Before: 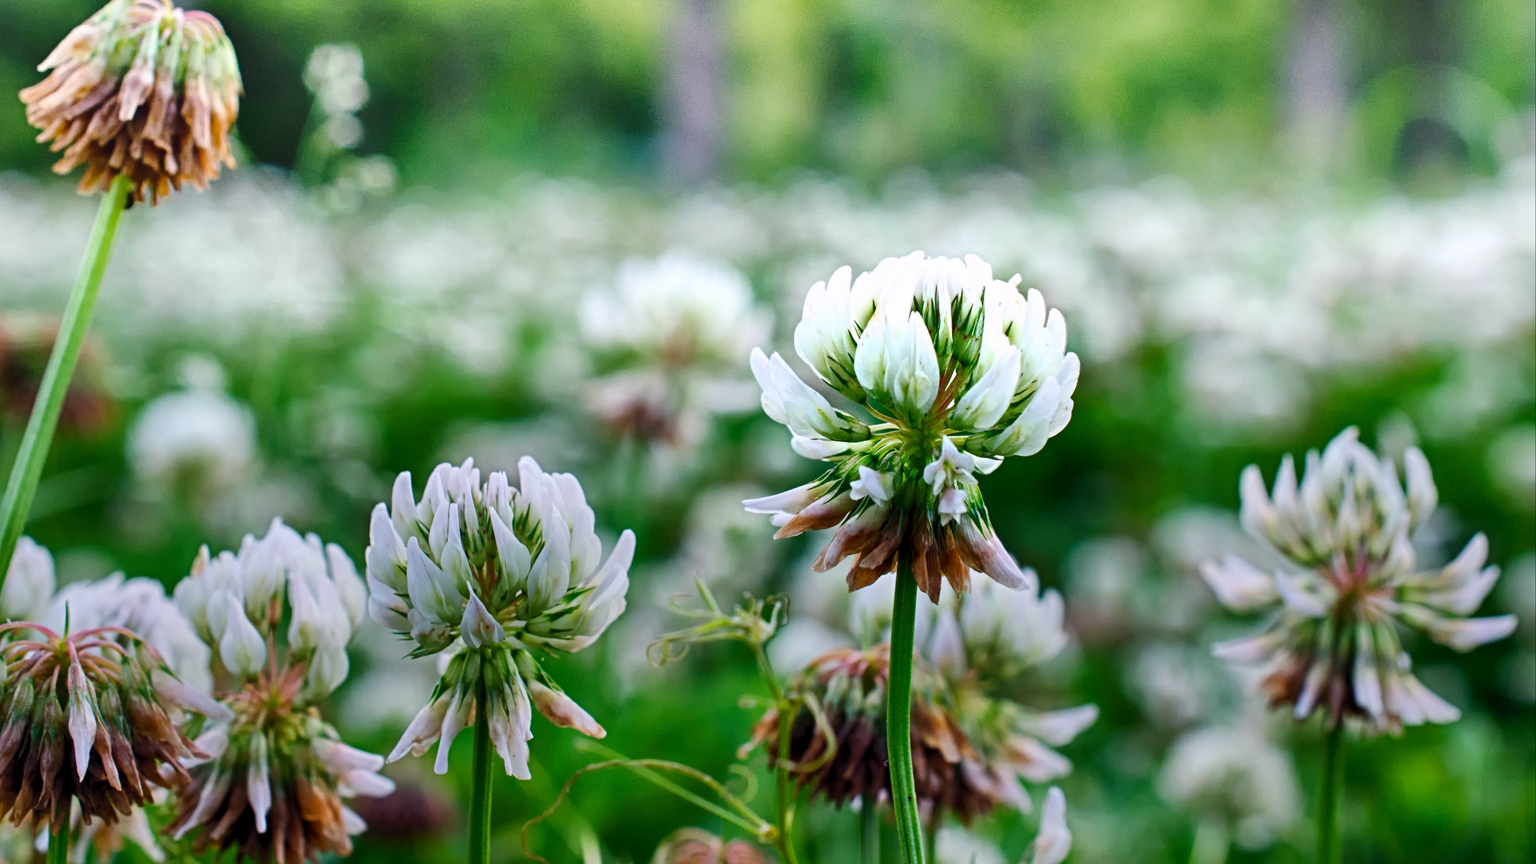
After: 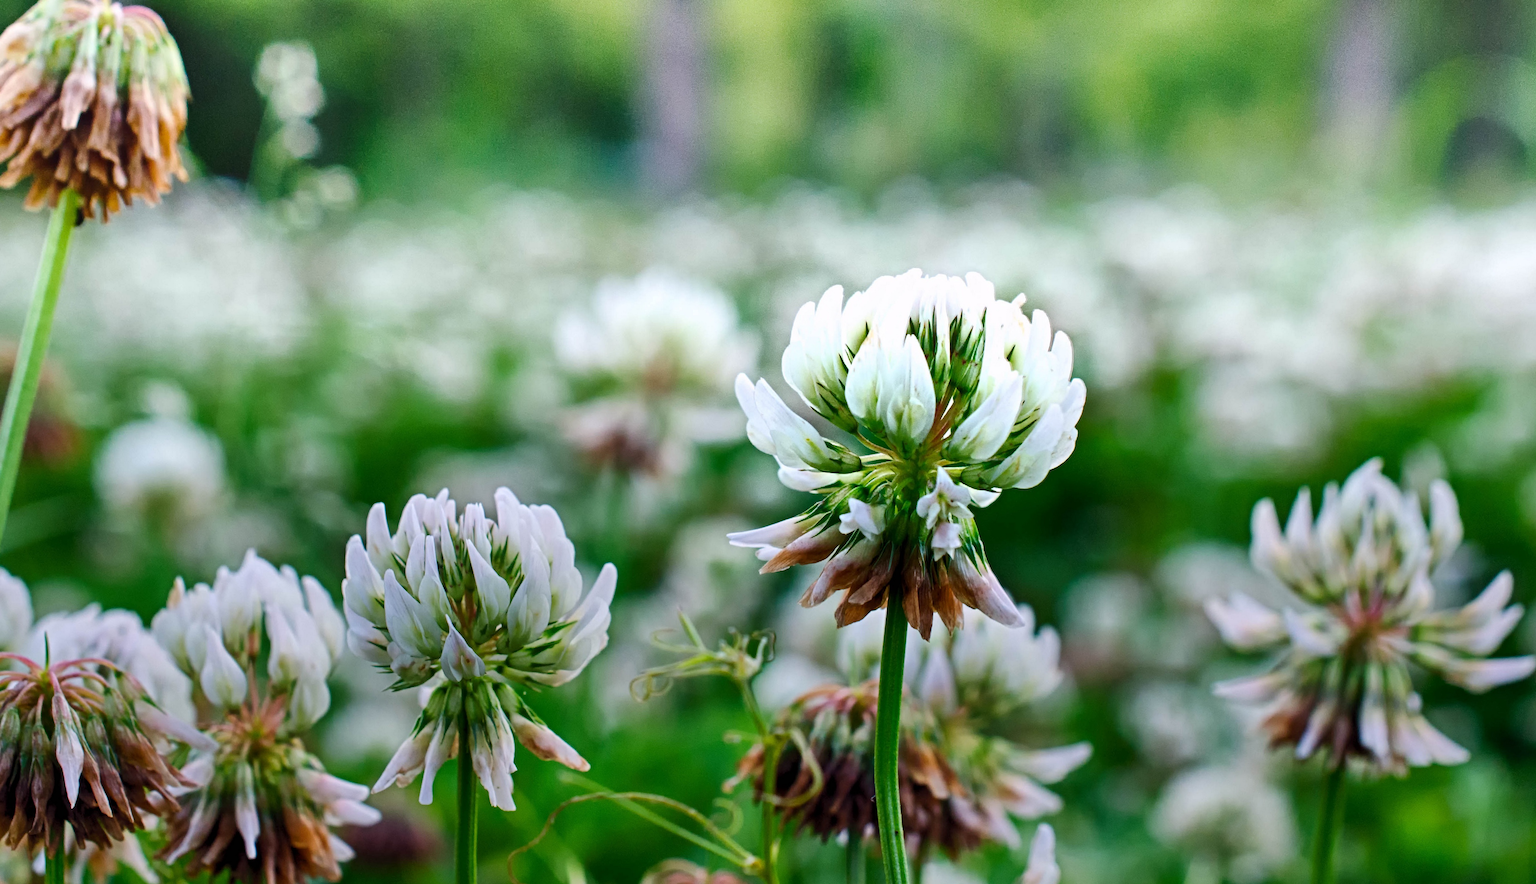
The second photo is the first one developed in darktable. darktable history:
exposure: compensate highlight preservation false
rotate and perspective: rotation 0.074°, lens shift (vertical) 0.096, lens shift (horizontal) -0.041, crop left 0.043, crop right 0.952, crop top 0.024, crop bottom 0.979
